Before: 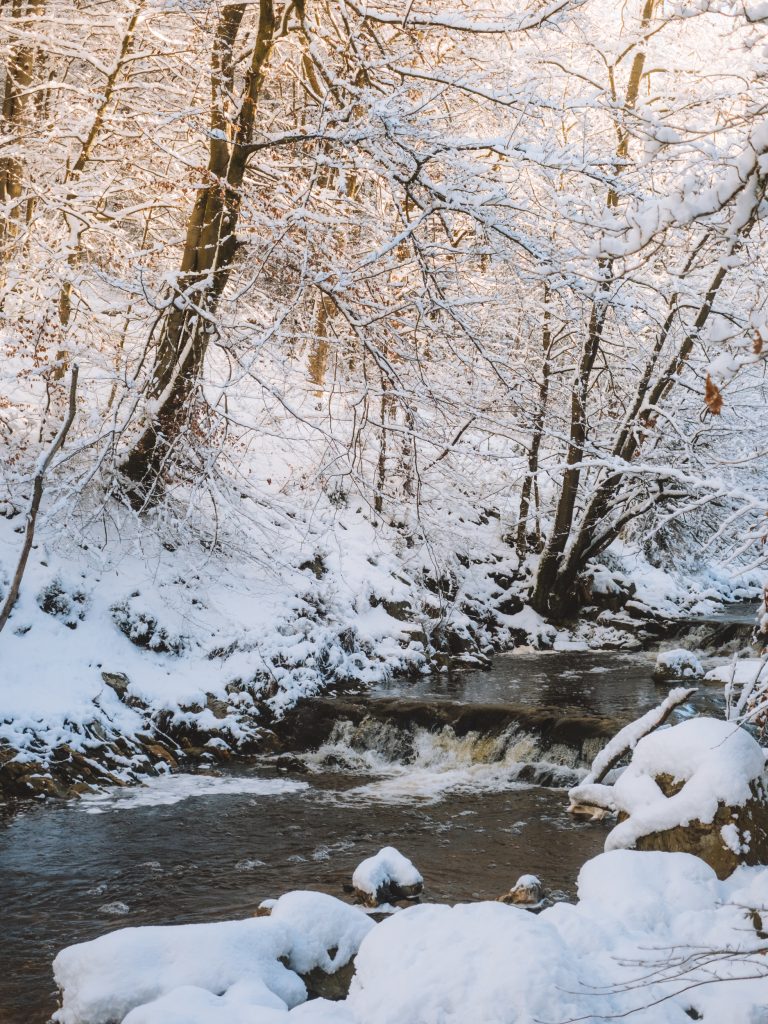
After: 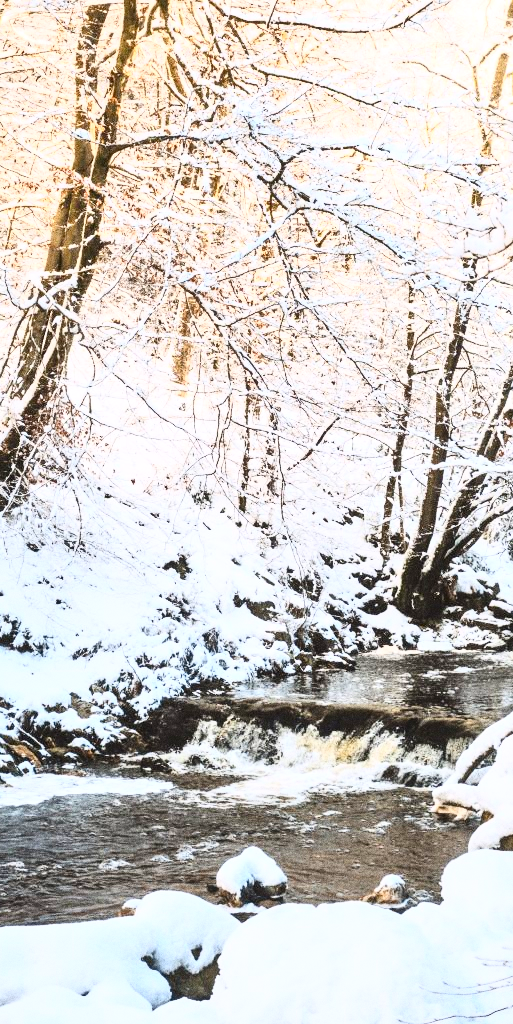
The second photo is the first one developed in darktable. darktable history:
crop and rotate: left 17.732%, right 15.423%
grain: coarseness 0.09 ISO, strength 40%
local contrast: highlights 100%, shadows 100%, detail 120%, midtone range 0.2
shadows and highlights: shadows 4.1, highlights -17.6, soften with gaussian
tone equalizer: -7 EV 0.15 EV, -6 EV 0.6 EV, -5 EV 1.15 EV, -4 EV 1.33 EV, -3 EV 1.15 EV, -2 EV 0.6 EV, -1 EV 0.15 EV, mask exposure compensation -0.5 EV
contrast brightness saturation: contrast 0.62, brightness 0.34, saturation 0.14
